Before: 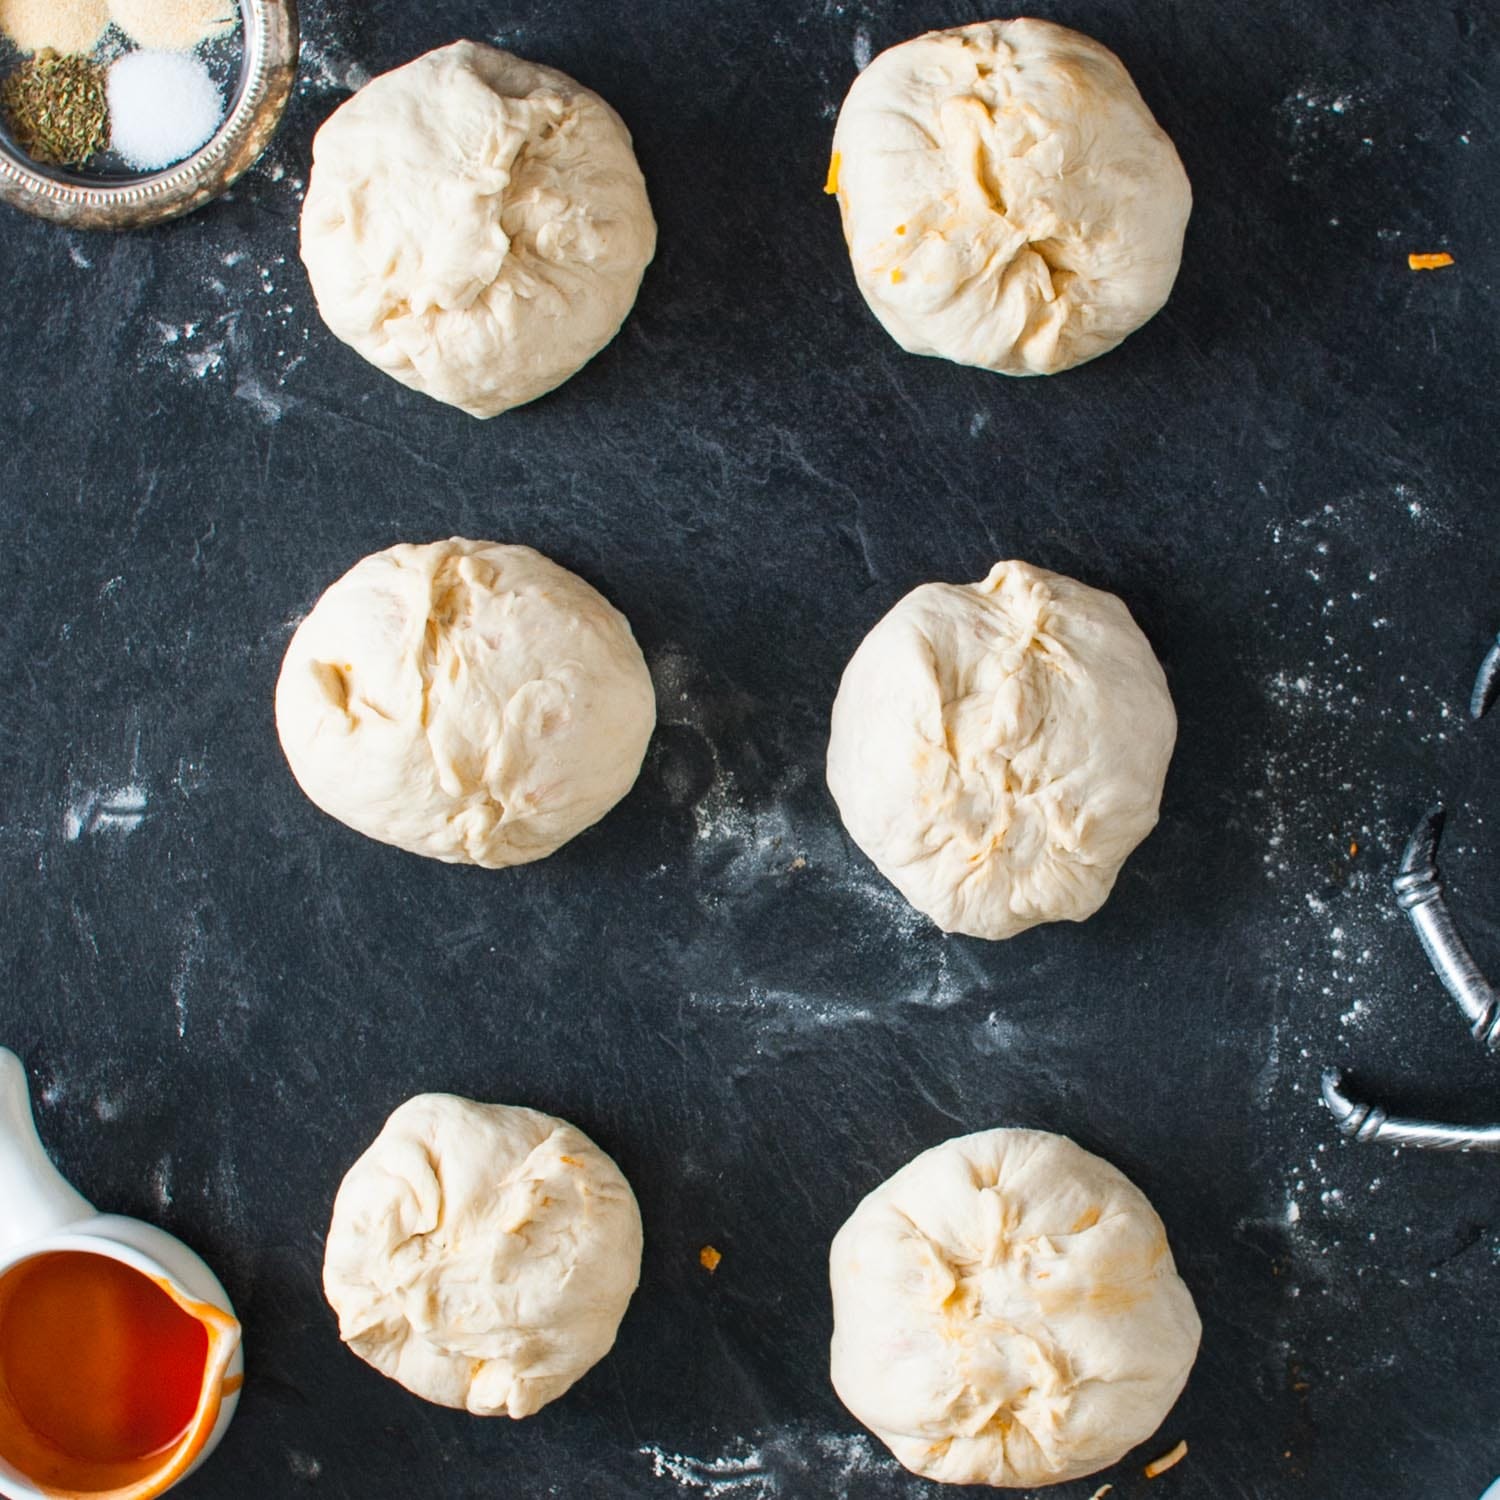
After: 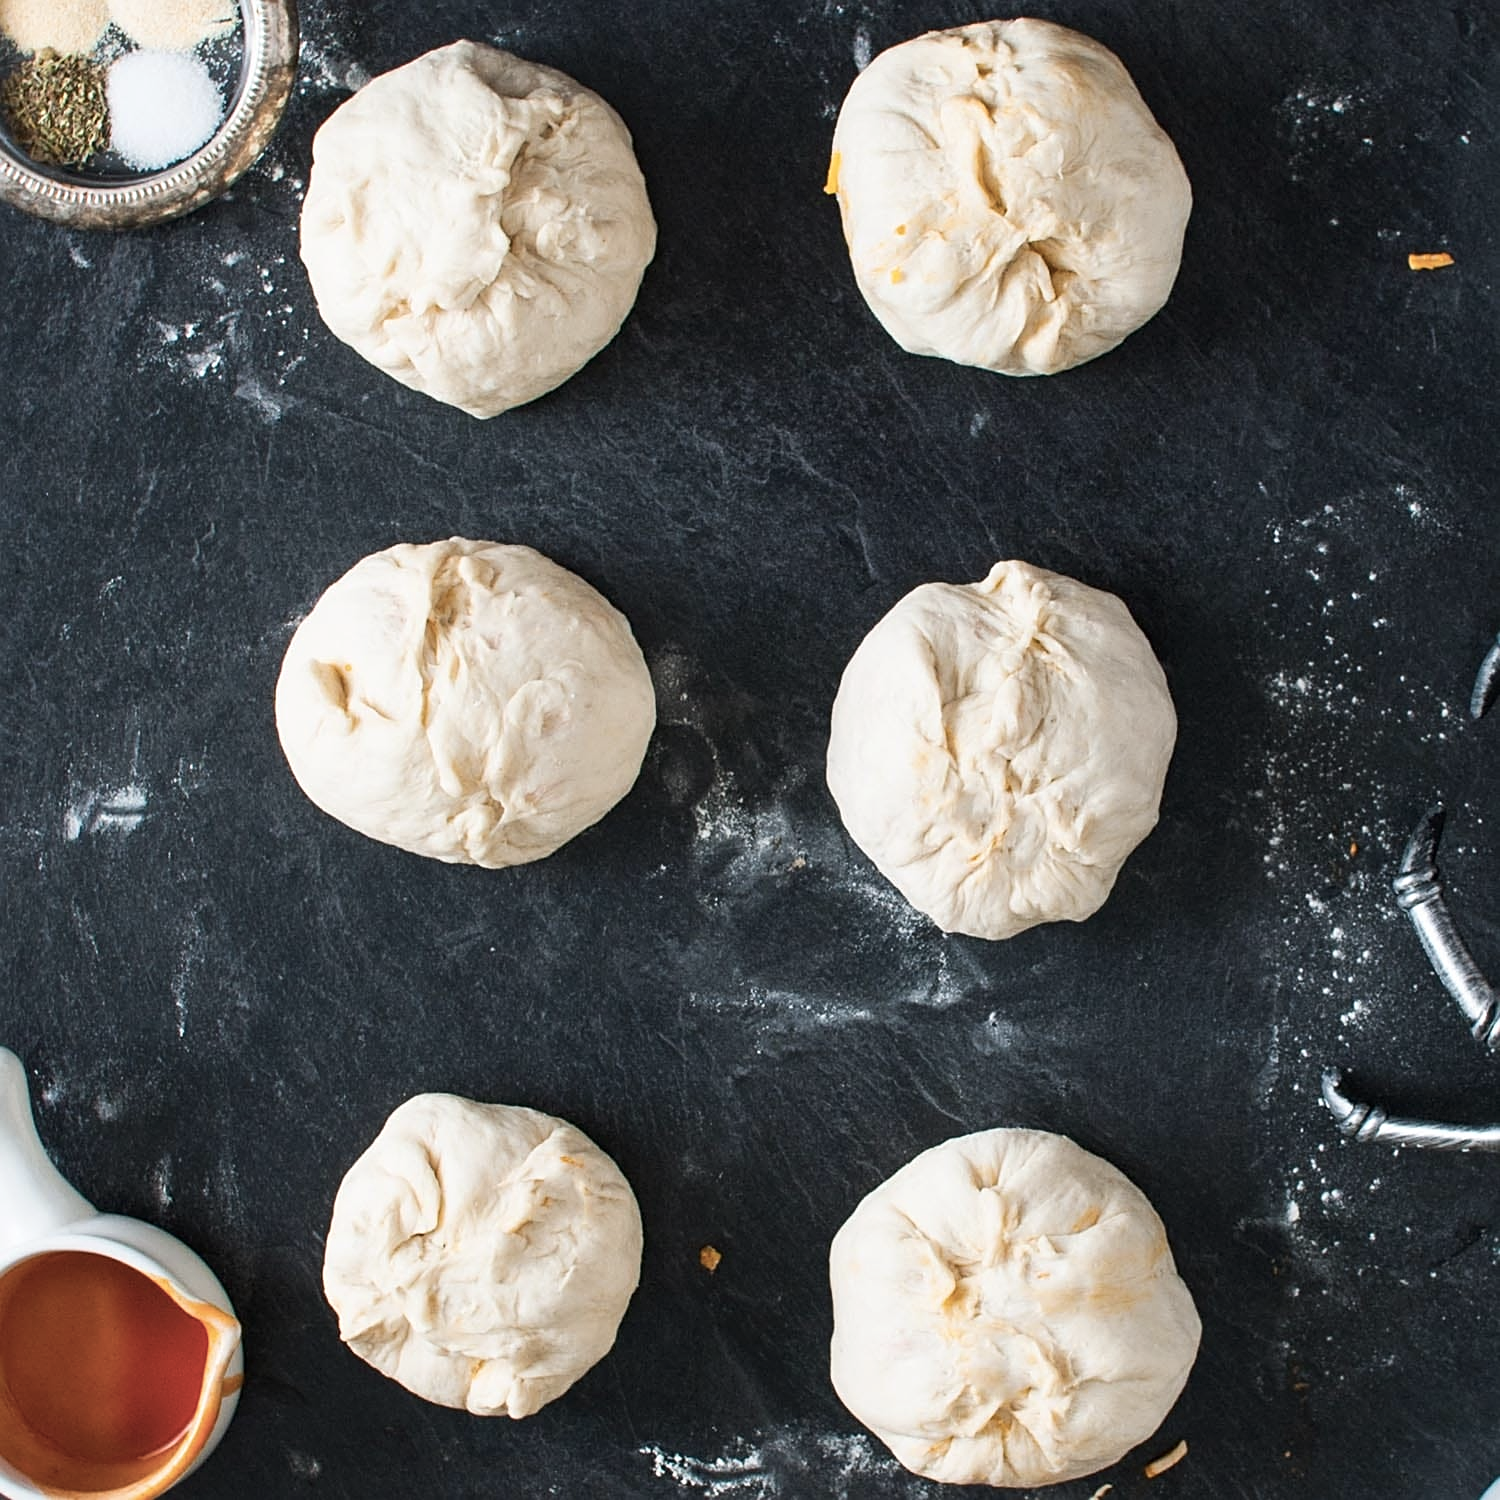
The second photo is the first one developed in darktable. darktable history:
contrast brightness saturation: contrast 0.098, saturation -0.293
color calibration: output R [1.003, 0.027, -0.041, 0], output G [-0.018, 1.043, -0.038, 0], output B [0.071, -0.086, 1.017, 0], illuminant same as pipeline (D50), adaptation XYZ, x 0.345, y 0.358, temperature 5018.35 K
sharpen: on, module defaults
